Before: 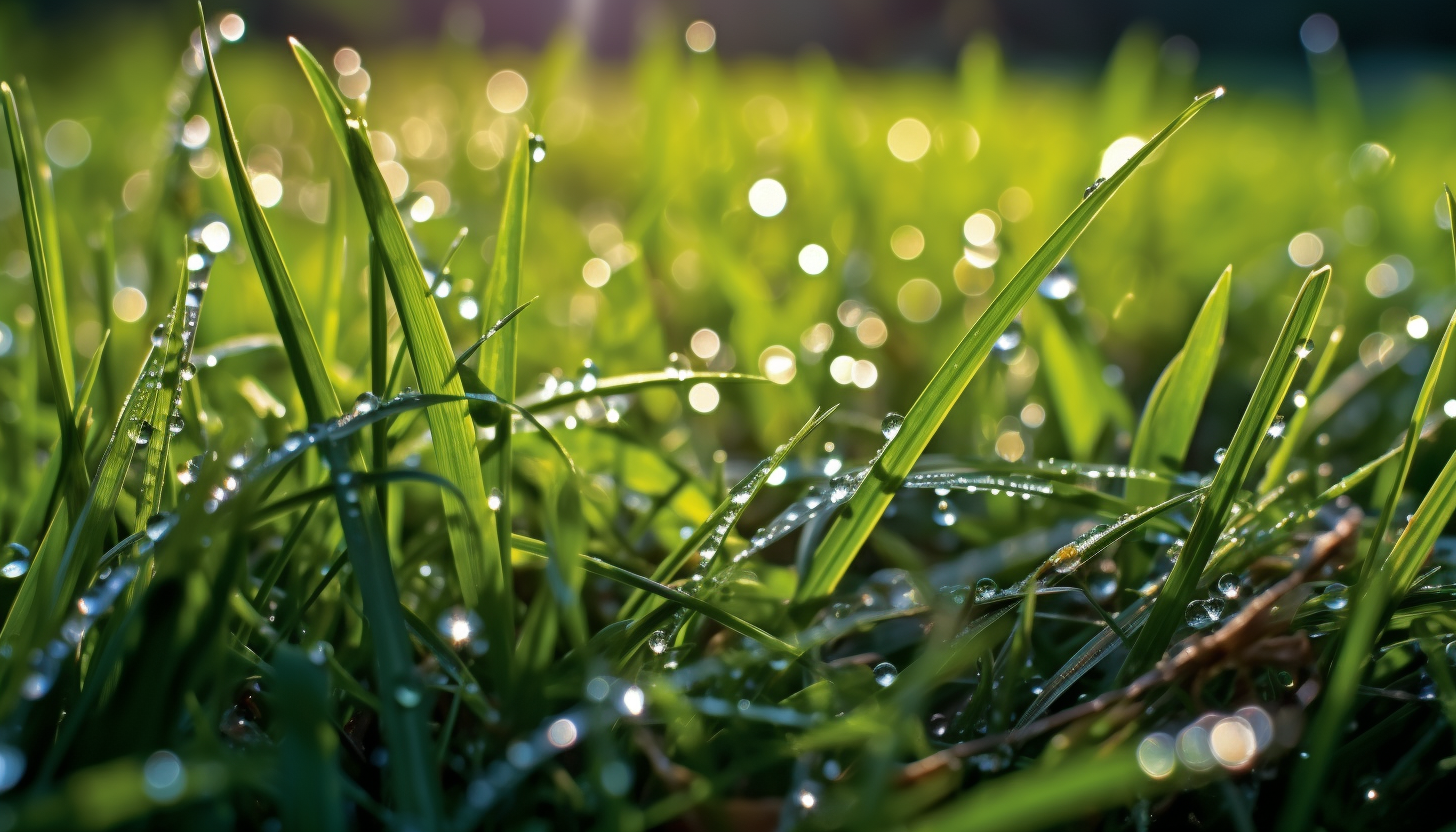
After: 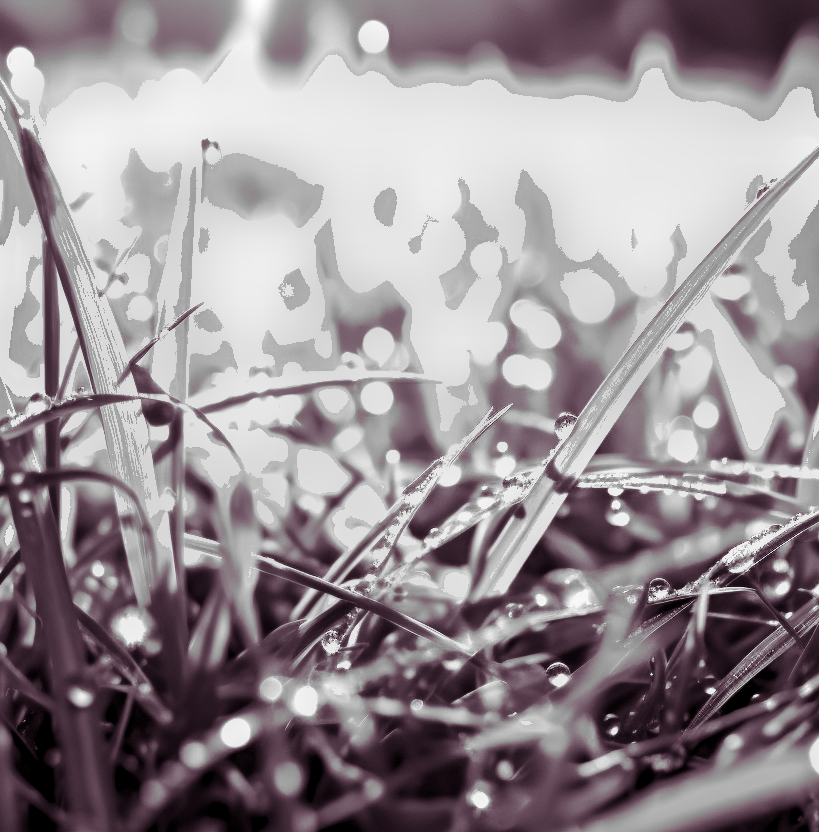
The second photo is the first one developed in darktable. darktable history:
exposure: black level correction 0.001, exposure 1.822 EV, compensate exposure bias true, compensate highlight preservation false
monochrome: size 1
shadows and highlights: on, module defaults
local contrast: highlights 61%, shadows 106%, detail 107%, midtone range 0.529
levels: mode automatic, black 0.023%, white 99.97%, levels [0.062, 0.494, 0.925]
crop and rotate: left 22.516%, right 21.234%
split-toning: shadows › hue 316.8°, shadows › saturation 0.47, highlights › hue 201.6°, highlights › saturation 0, balance -41.97, compress 28.01%
contrast brightness saturation: contrast 0.32, brightness -0.08, saturation 0.17
